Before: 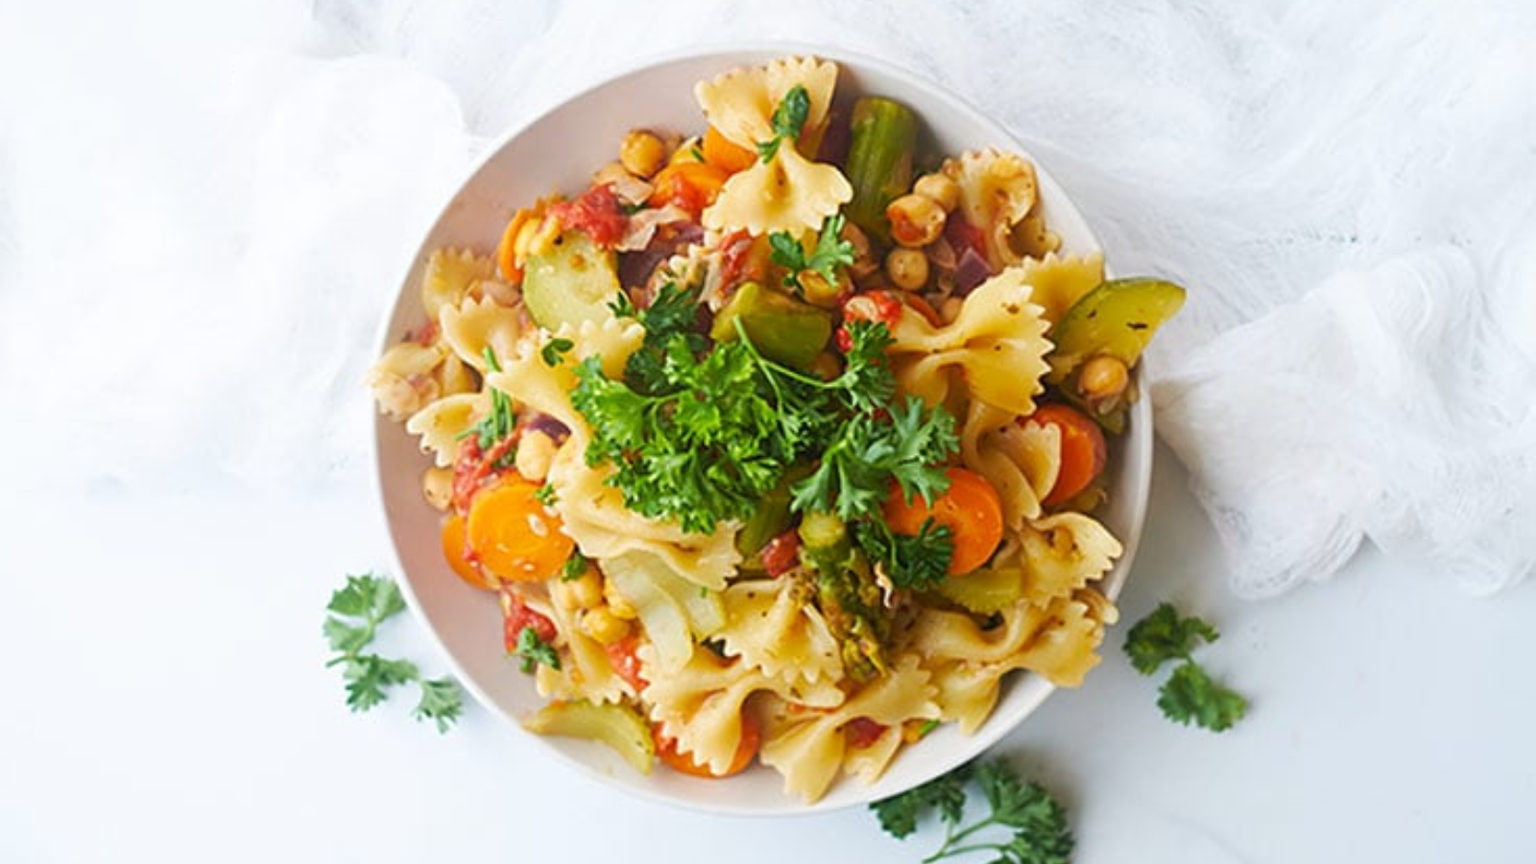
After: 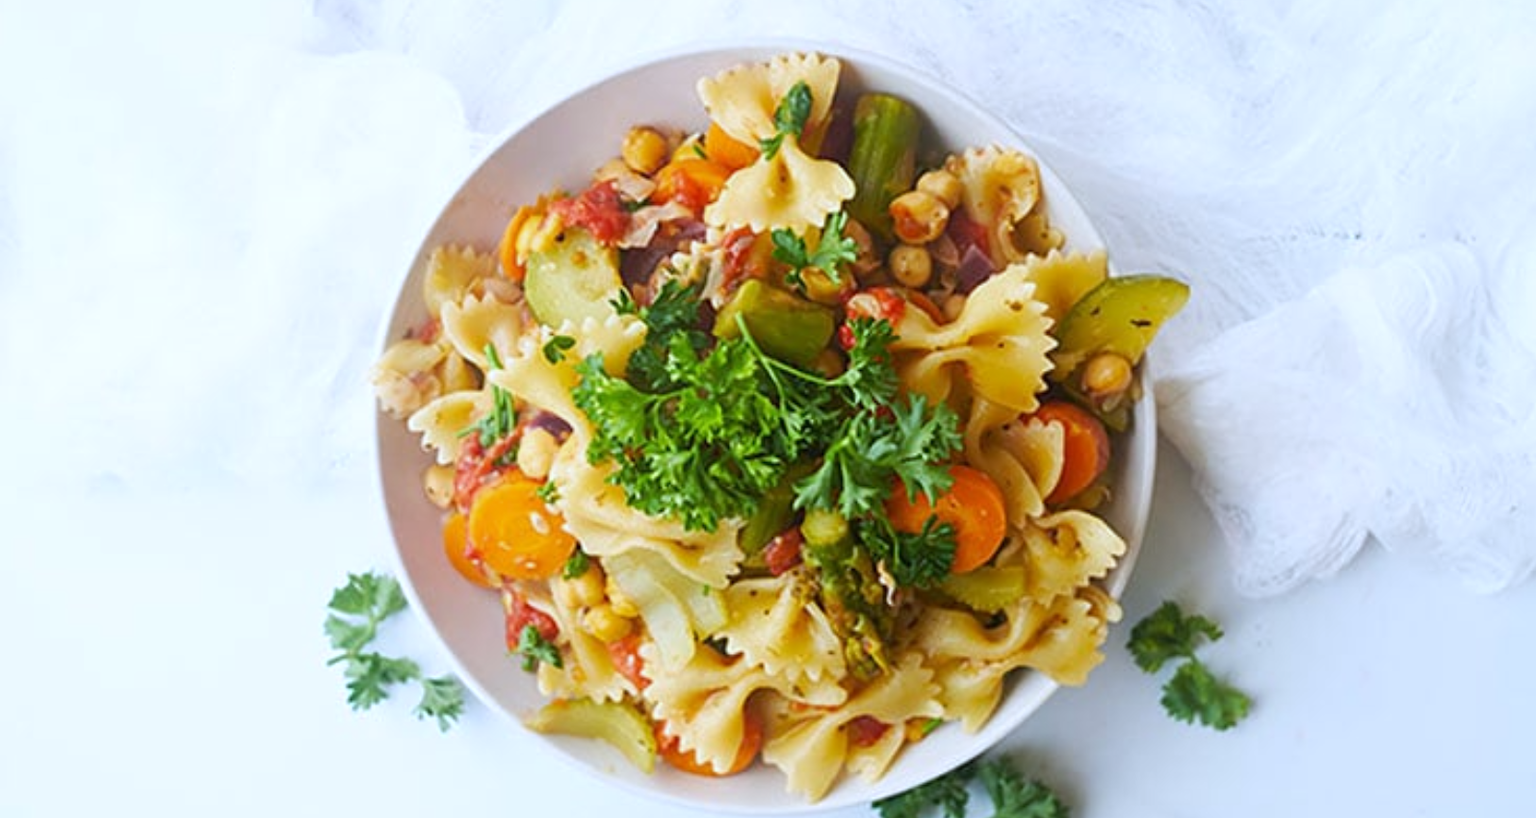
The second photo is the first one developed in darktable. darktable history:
crop: top 0.448%, right 0.264%, bottom 5.045%
white balance: red 0.954, blue 1.079
levels: mode automatic
